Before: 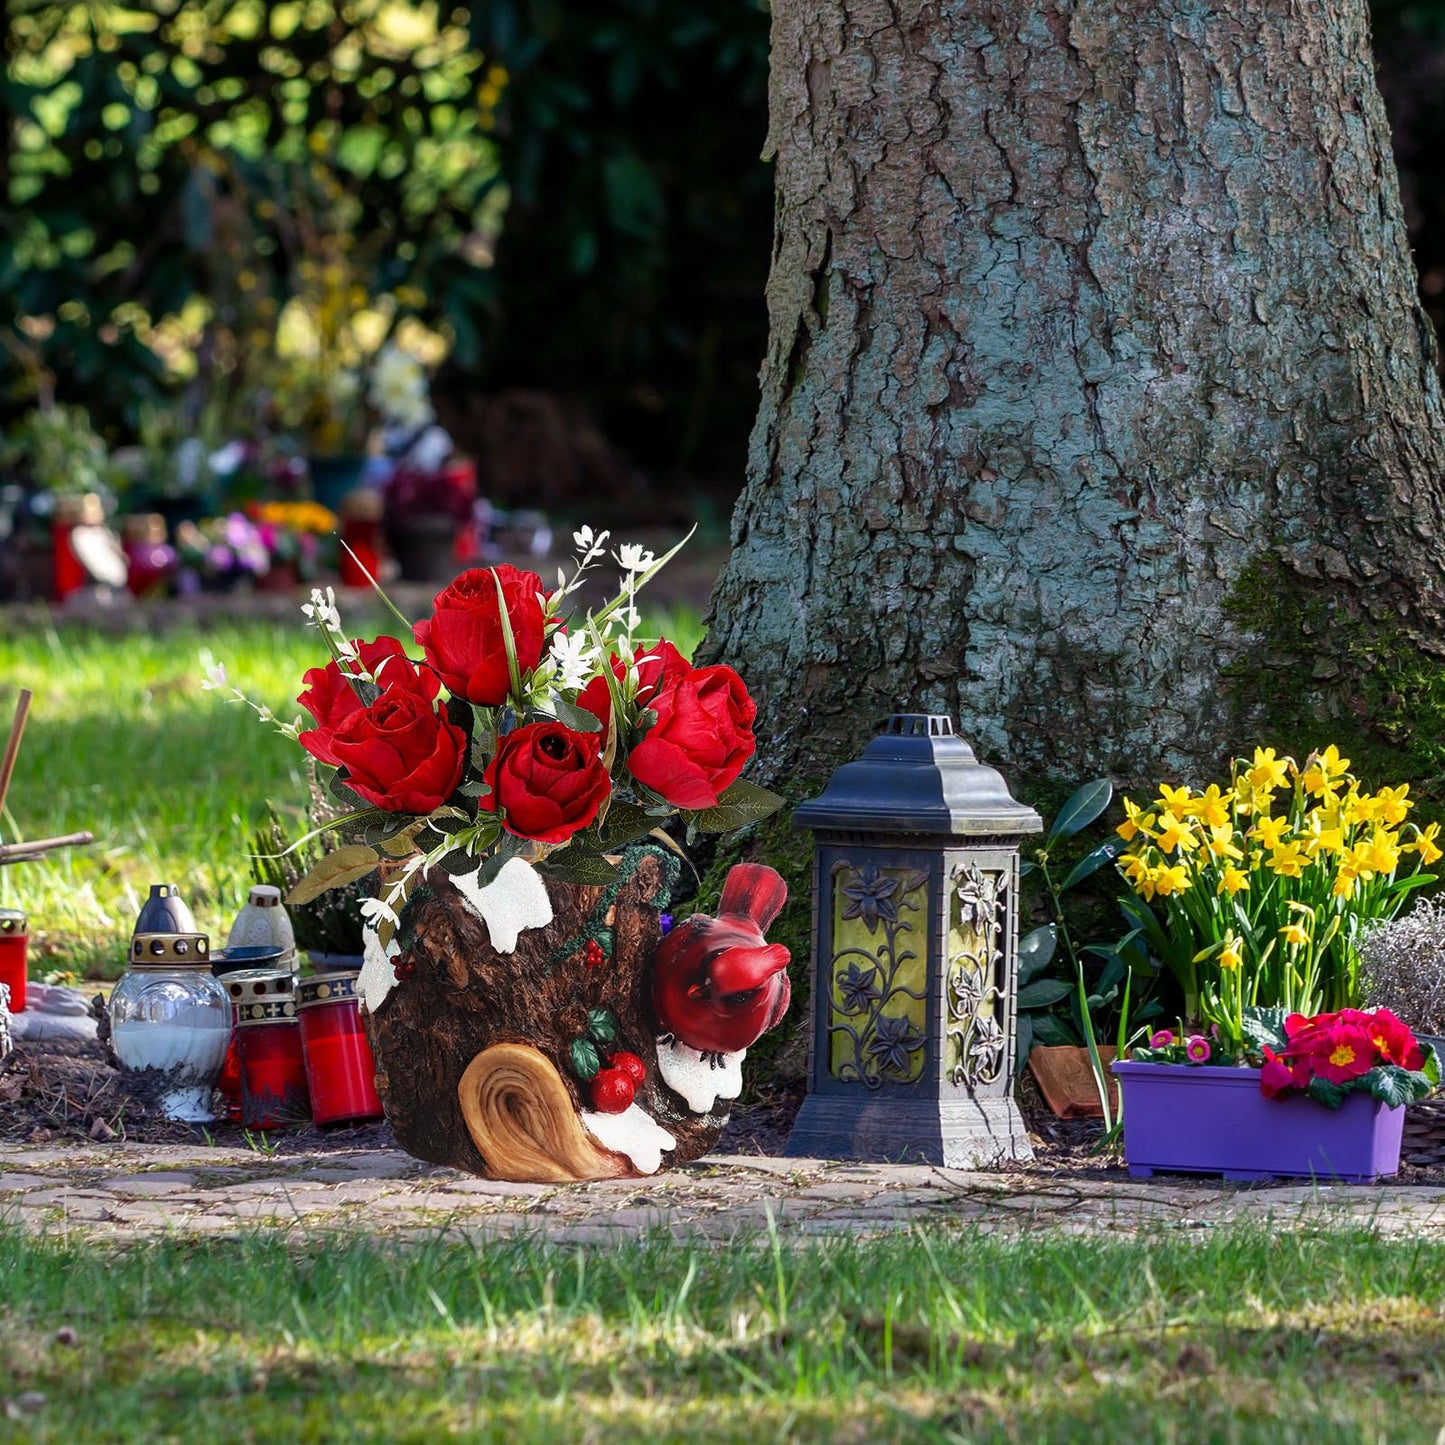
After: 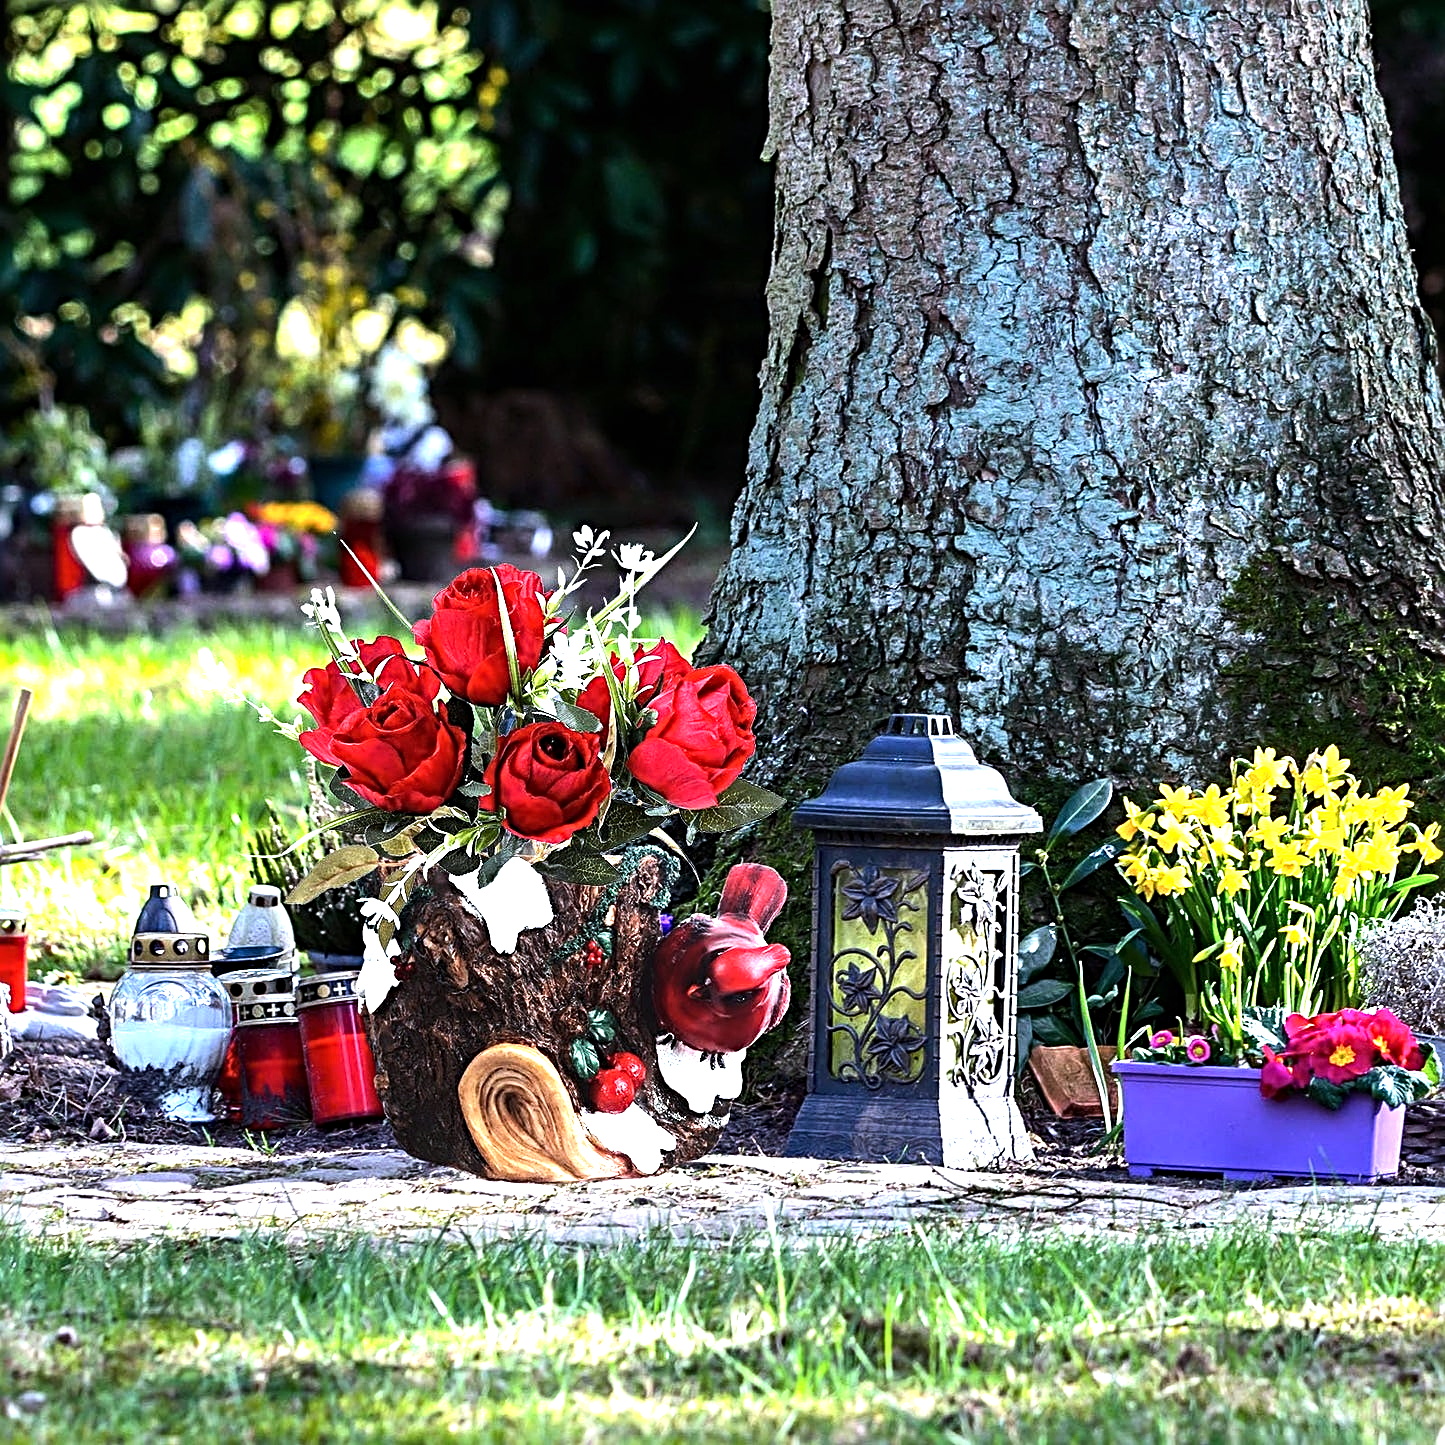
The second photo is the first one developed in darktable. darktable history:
shadows and highlights: shadows -12.5, white point adjustment 4, highlights 28.33
exposure: black level correction 0, exposure 0.68 EV, compensate exposure bias true, compensate highlight preservation false
sharpen: radius 4
tone equalizer: -8 EV -0.75 EV, -7 EV -0.7 EV, -6 EV -0.6 EV, -5 EV -0.4 EV, -3 EV 0.4 EV, -2 EV 0.6 EV, -1 EV 0.7 EV, +0 EV 0.75 EV, edges refinement/feathering 500, mask exposure compensation -1.57 EV, preserve details no
white balance: red 0.931, blue 1.11
